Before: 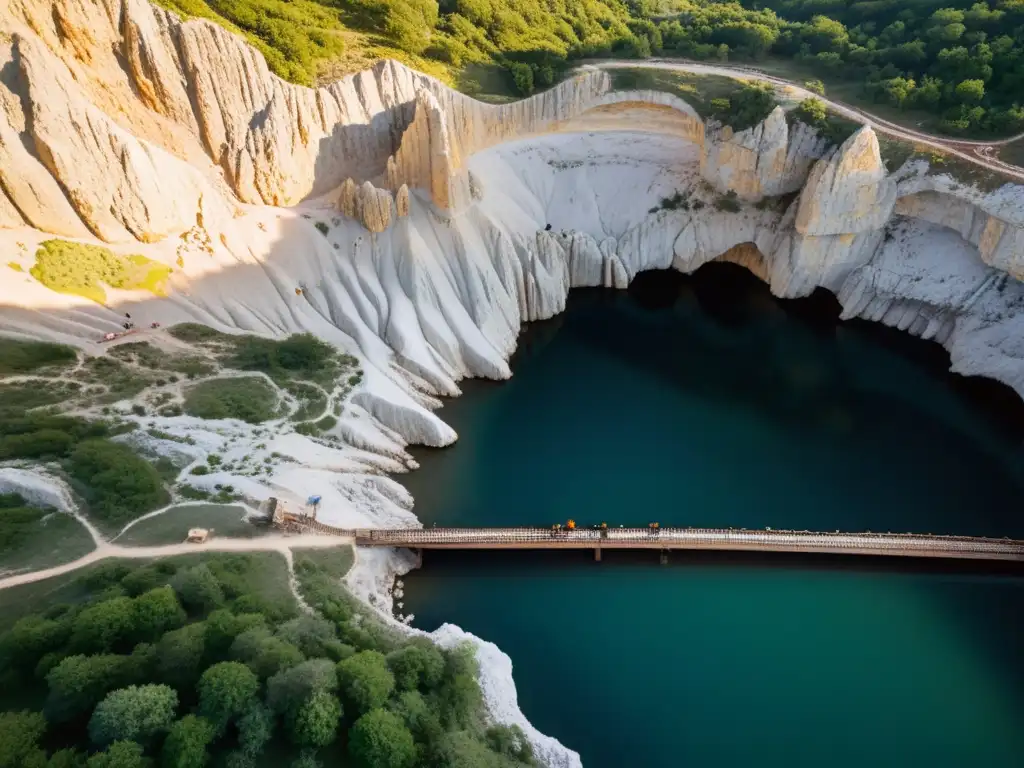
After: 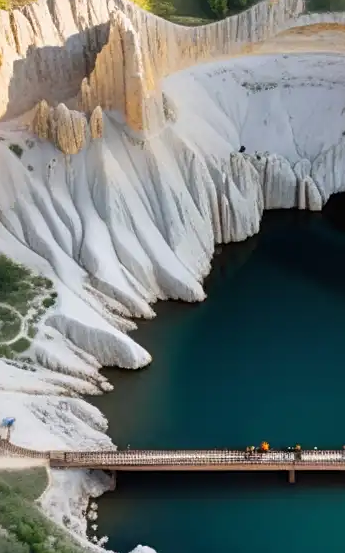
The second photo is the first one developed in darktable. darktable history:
sharpen: amount 0.216
crop and rotate: left 29.942%, top 10.206%, right 36.354%, bottom 17.726%
